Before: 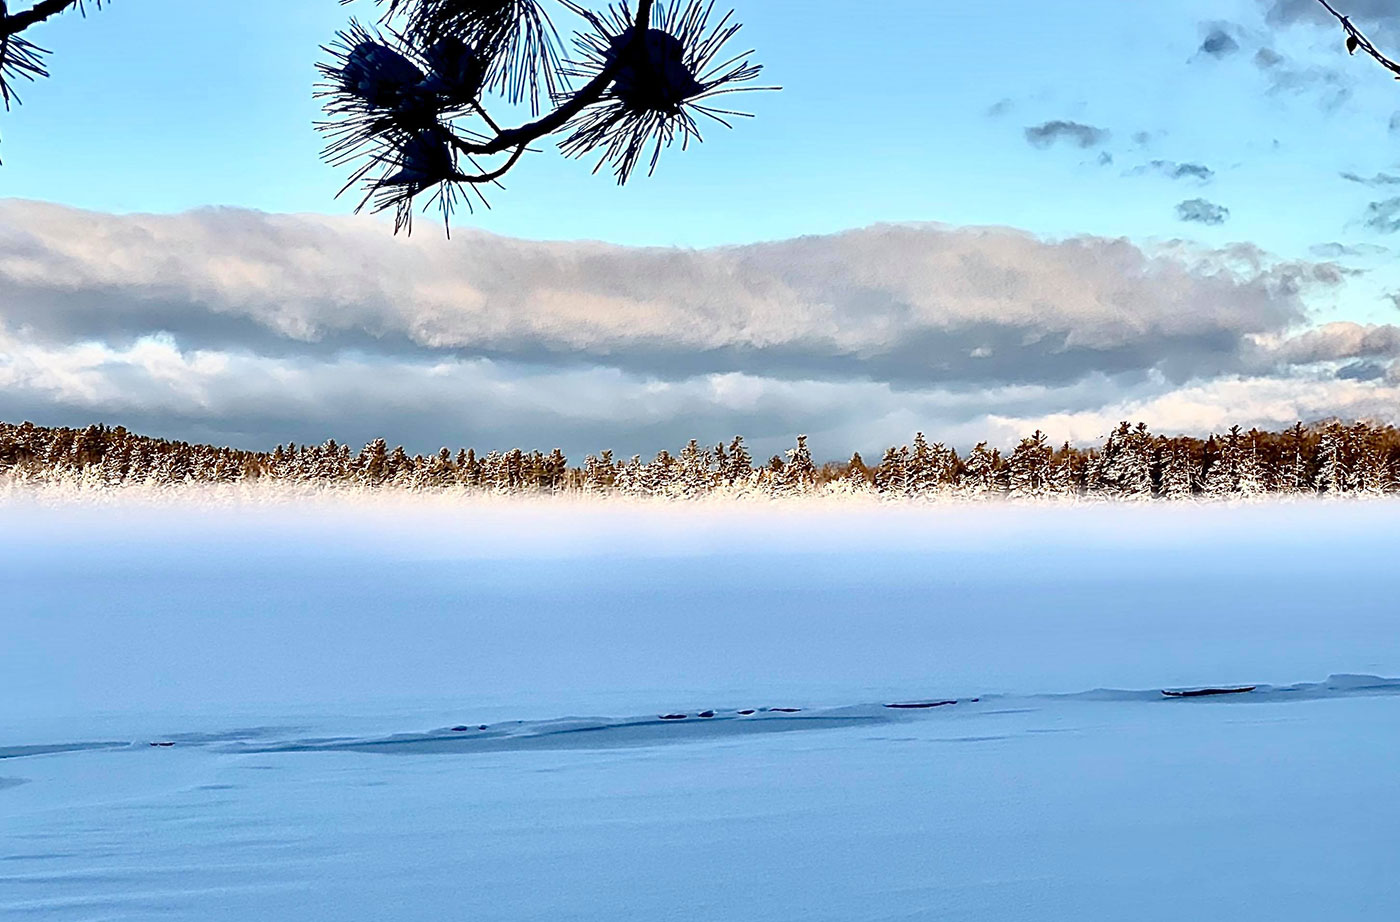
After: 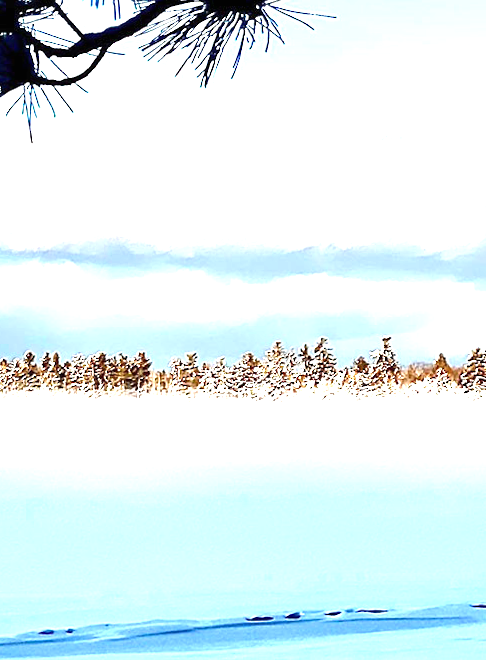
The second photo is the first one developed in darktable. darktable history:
rotate and perspective: rotation -0.45°, automatic cropping original format, crop left 0.008, crop right 0.992, crop top 0.012, crop bottom 0.988
exposure: black level correction 0, exposure 1.45 EV, compensate exposure bias true, compensate highlight preservation false
crop and rotate: left 29.476%, top 10.214%, right 35.32%, bottom 17.333%
